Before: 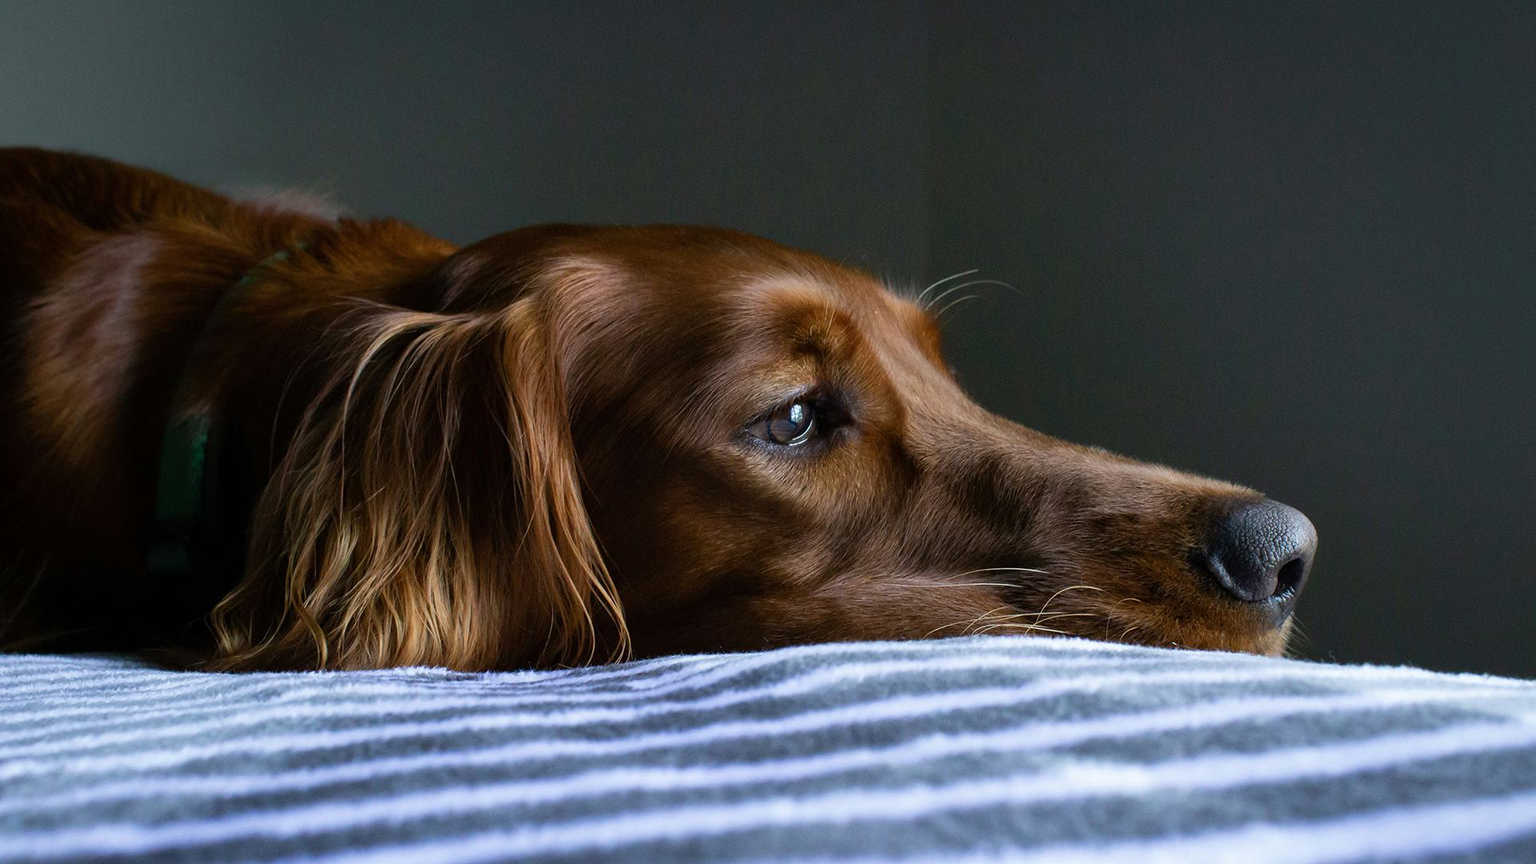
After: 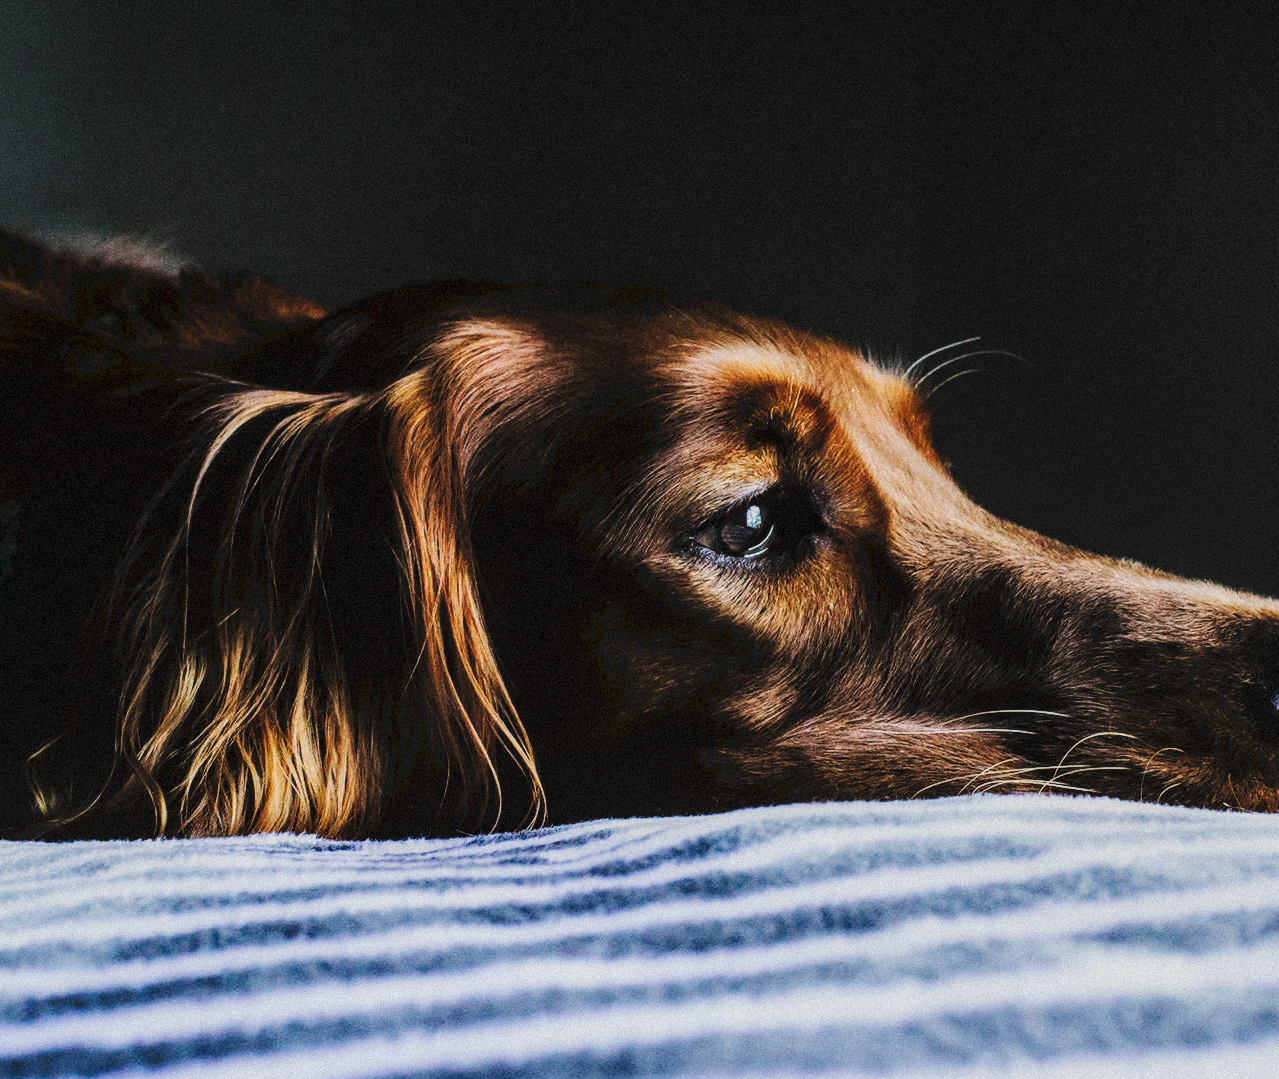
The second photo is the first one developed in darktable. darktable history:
crop and rotate: left 12.648%, right 20.685%
local contrast: on, module defaults
filmic rgb: black relative exposure -4.14 EV, white relative exposure 5.1 EV, hardness 2.11, contrast 1.165
tone curve: curves: ch0 [(0, 0) (0.003, 0.061) (0.011, 0.065) (0.025, 0.066) (0.044, 0.077) (0.069, 0.092) (0.1, 0.106) (0.136, 0.125) (0.177, 0.16) (0.224, 0.206) (0.277, 0.272) (0.335, 0.356) (0.399, 0.472) (0.468, 0.59) (0.543, 0.686) (0.623, 0.766) (0.709, 0.832) (0.801, 0.886) (0.898, 0.929) (1, 1)], preserve colors none
grain: mid-tones bias 0%
